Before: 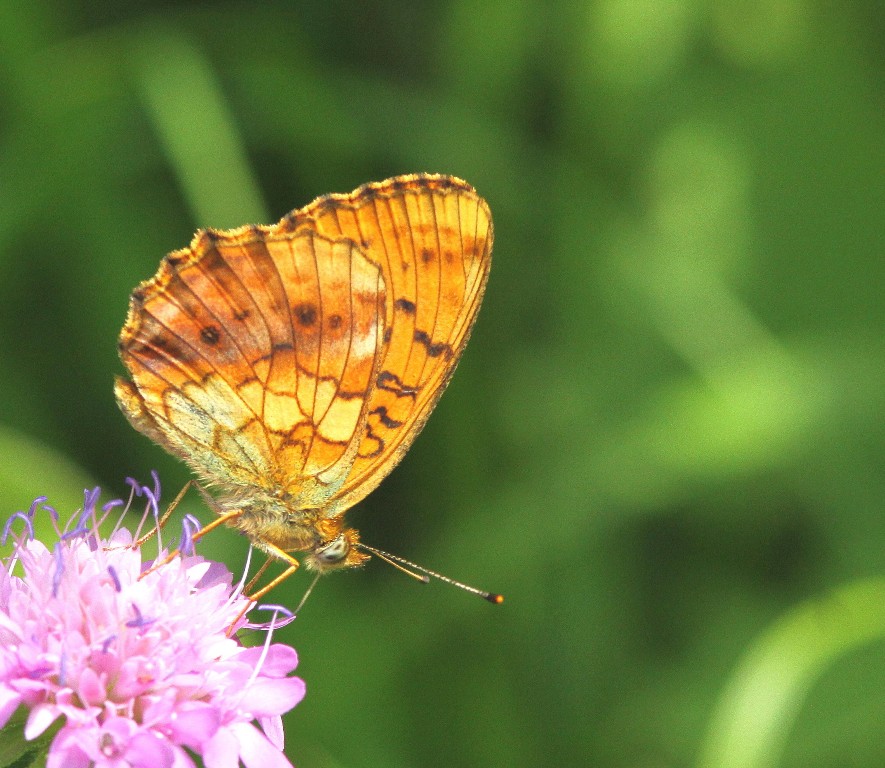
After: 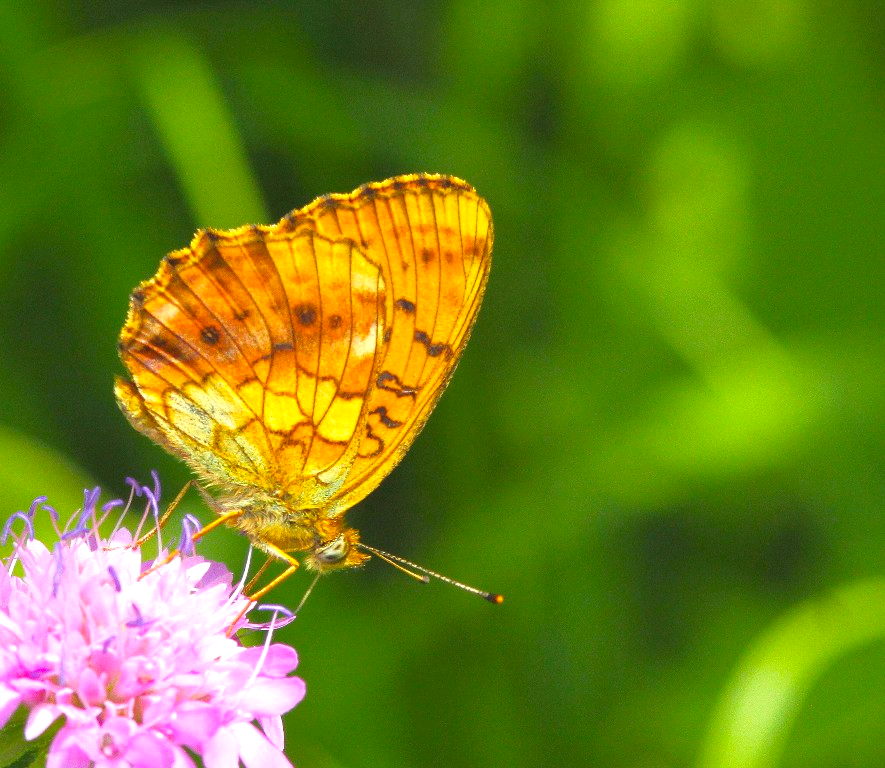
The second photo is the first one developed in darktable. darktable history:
exposure: exposure 0.161 EV, compensate highlight preservation false
color balance rgb: perceptual saturation grading › global saturation 30%, global vibrance 20%
